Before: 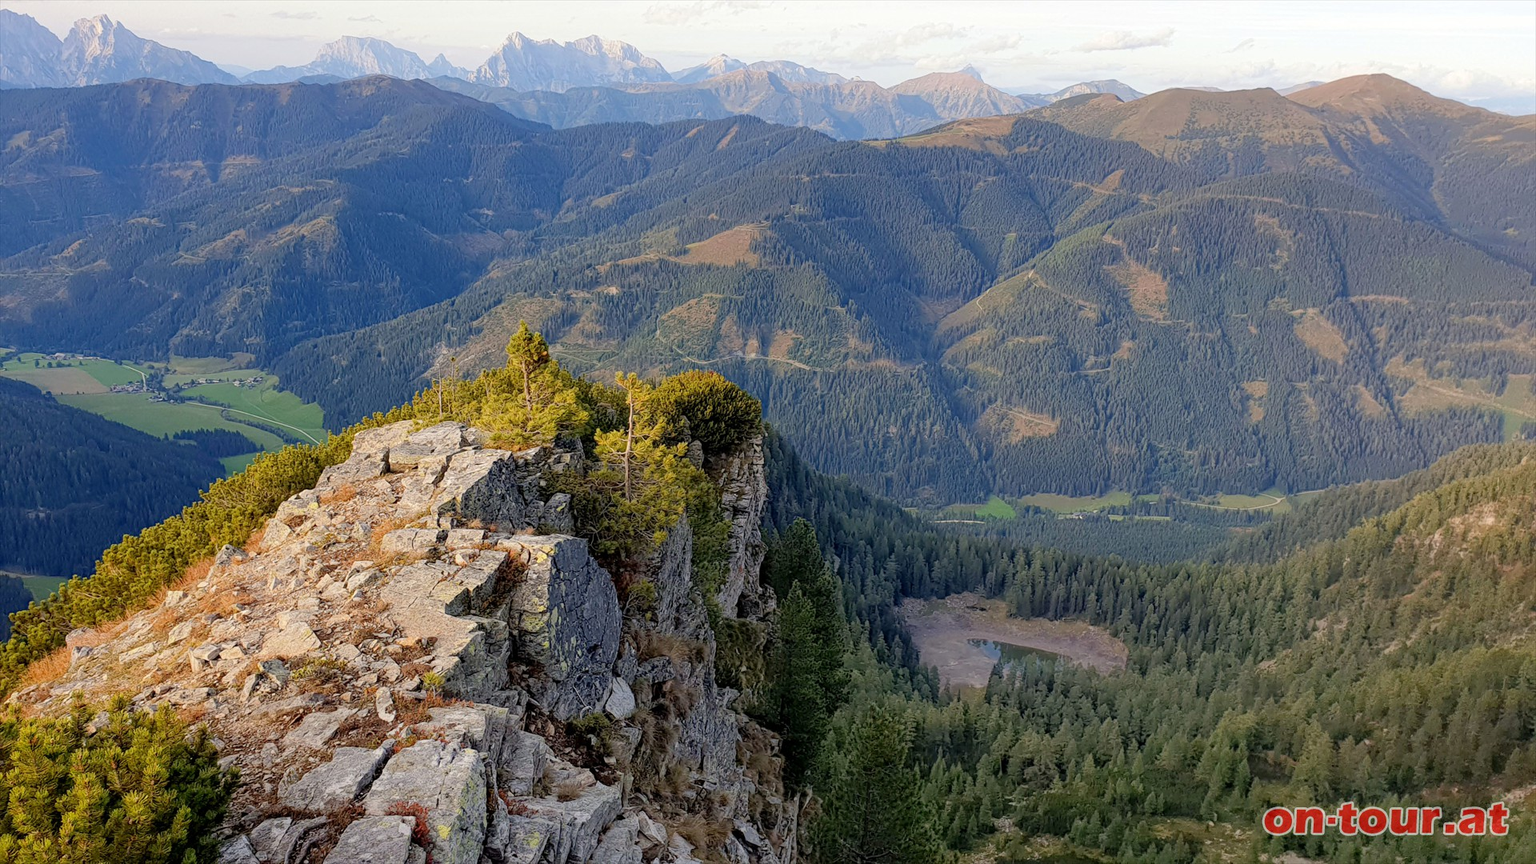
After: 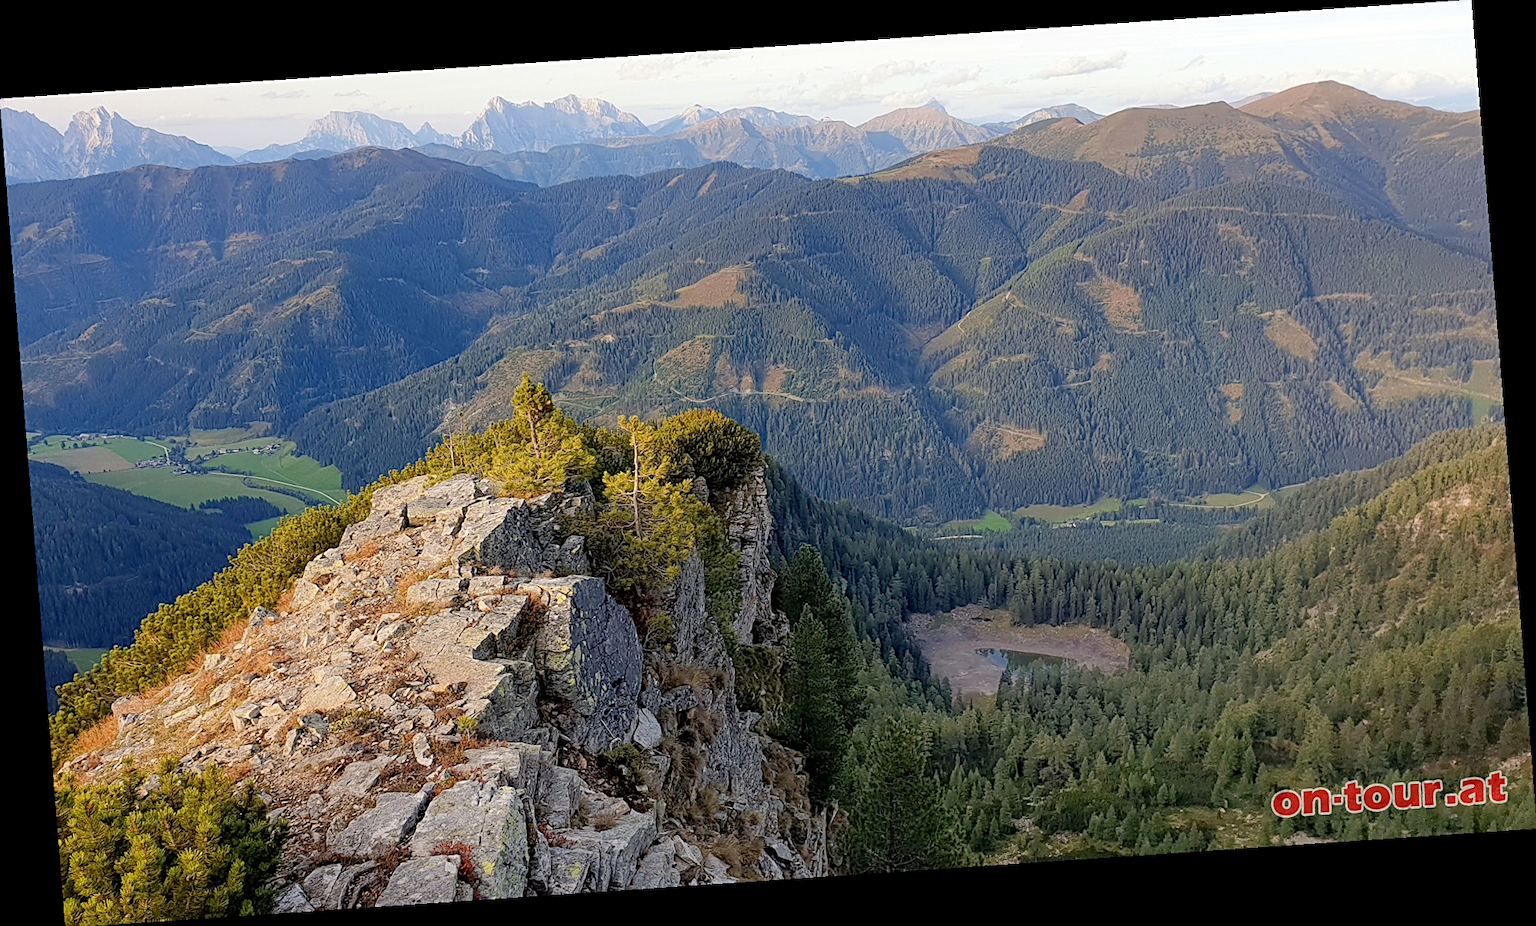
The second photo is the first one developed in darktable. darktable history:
rotate and perspective: rotation -4.2°, shear 0.006, automatic cropping off
sharpen: on, module defaults
levels: mode automatic, black 0.023%, white 99.97%, levels [0.062, 0.494, 0.925]
